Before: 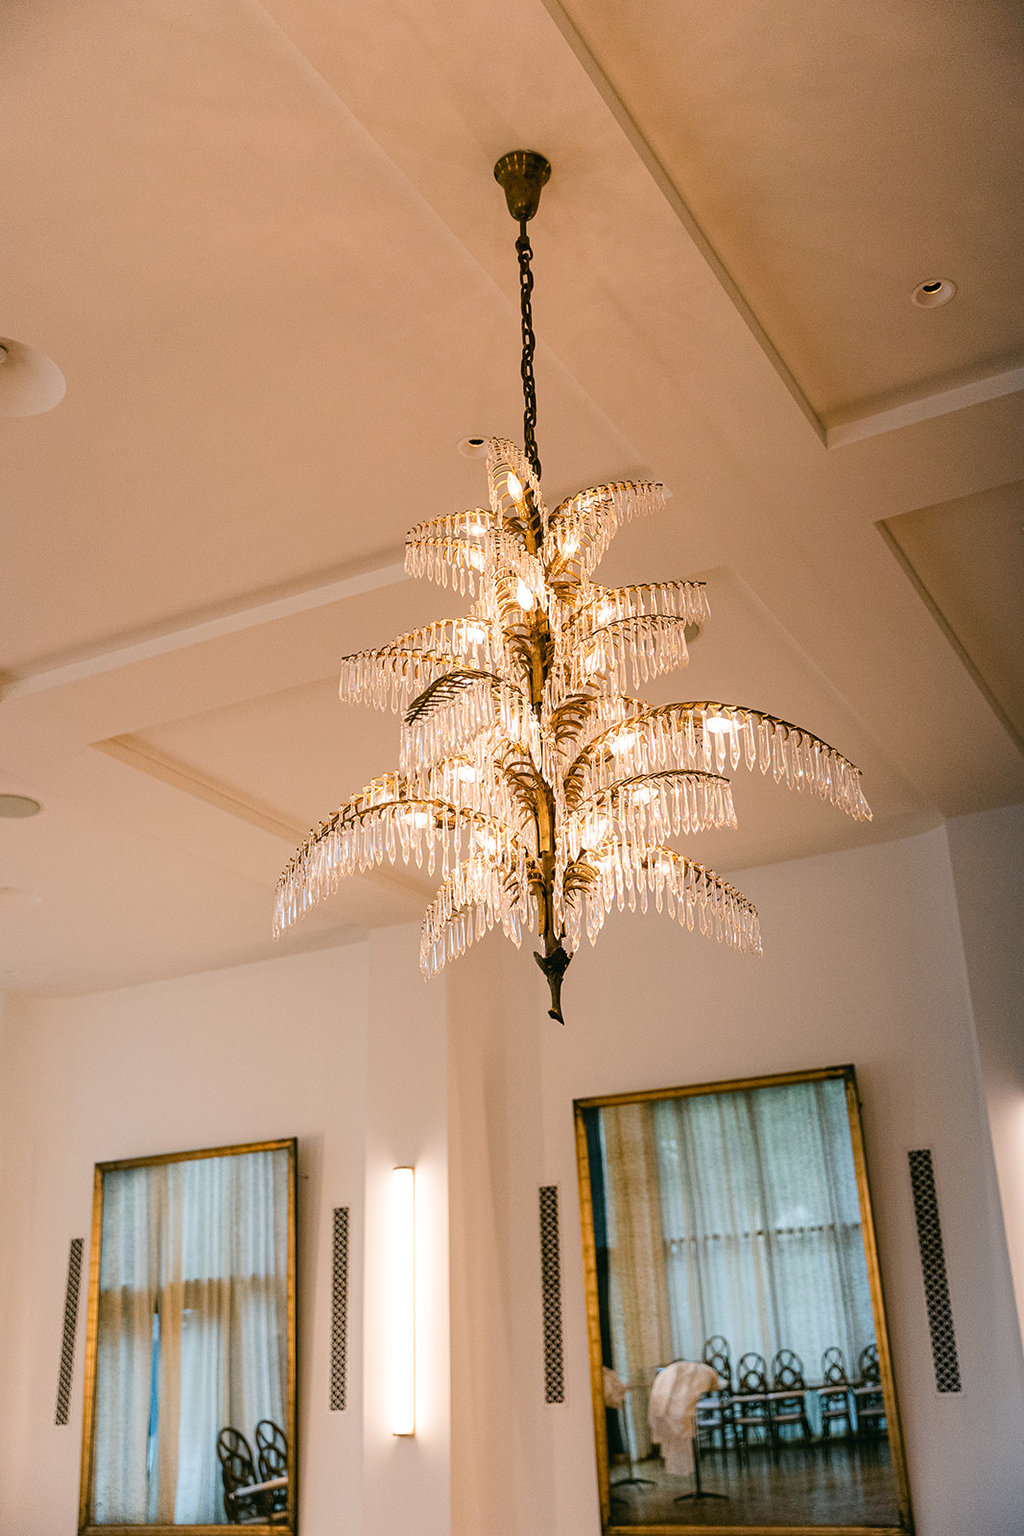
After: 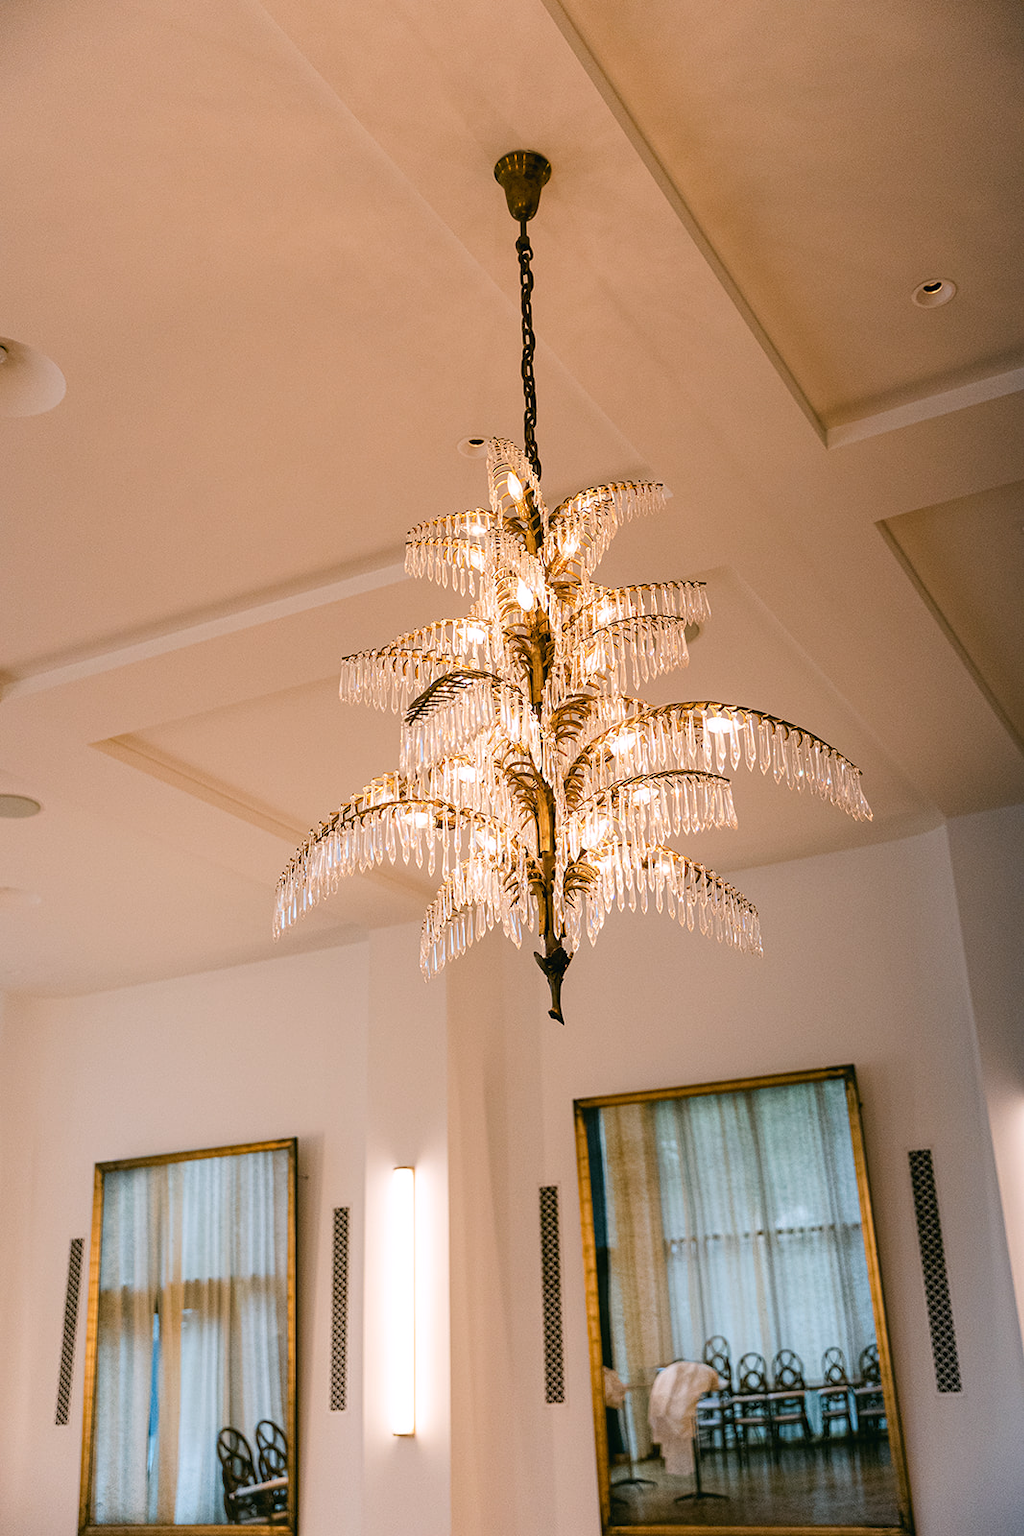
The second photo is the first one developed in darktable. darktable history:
rotate and perspective: crop left 0, crop top 0
white balance: red 1.004, blue 1.024
